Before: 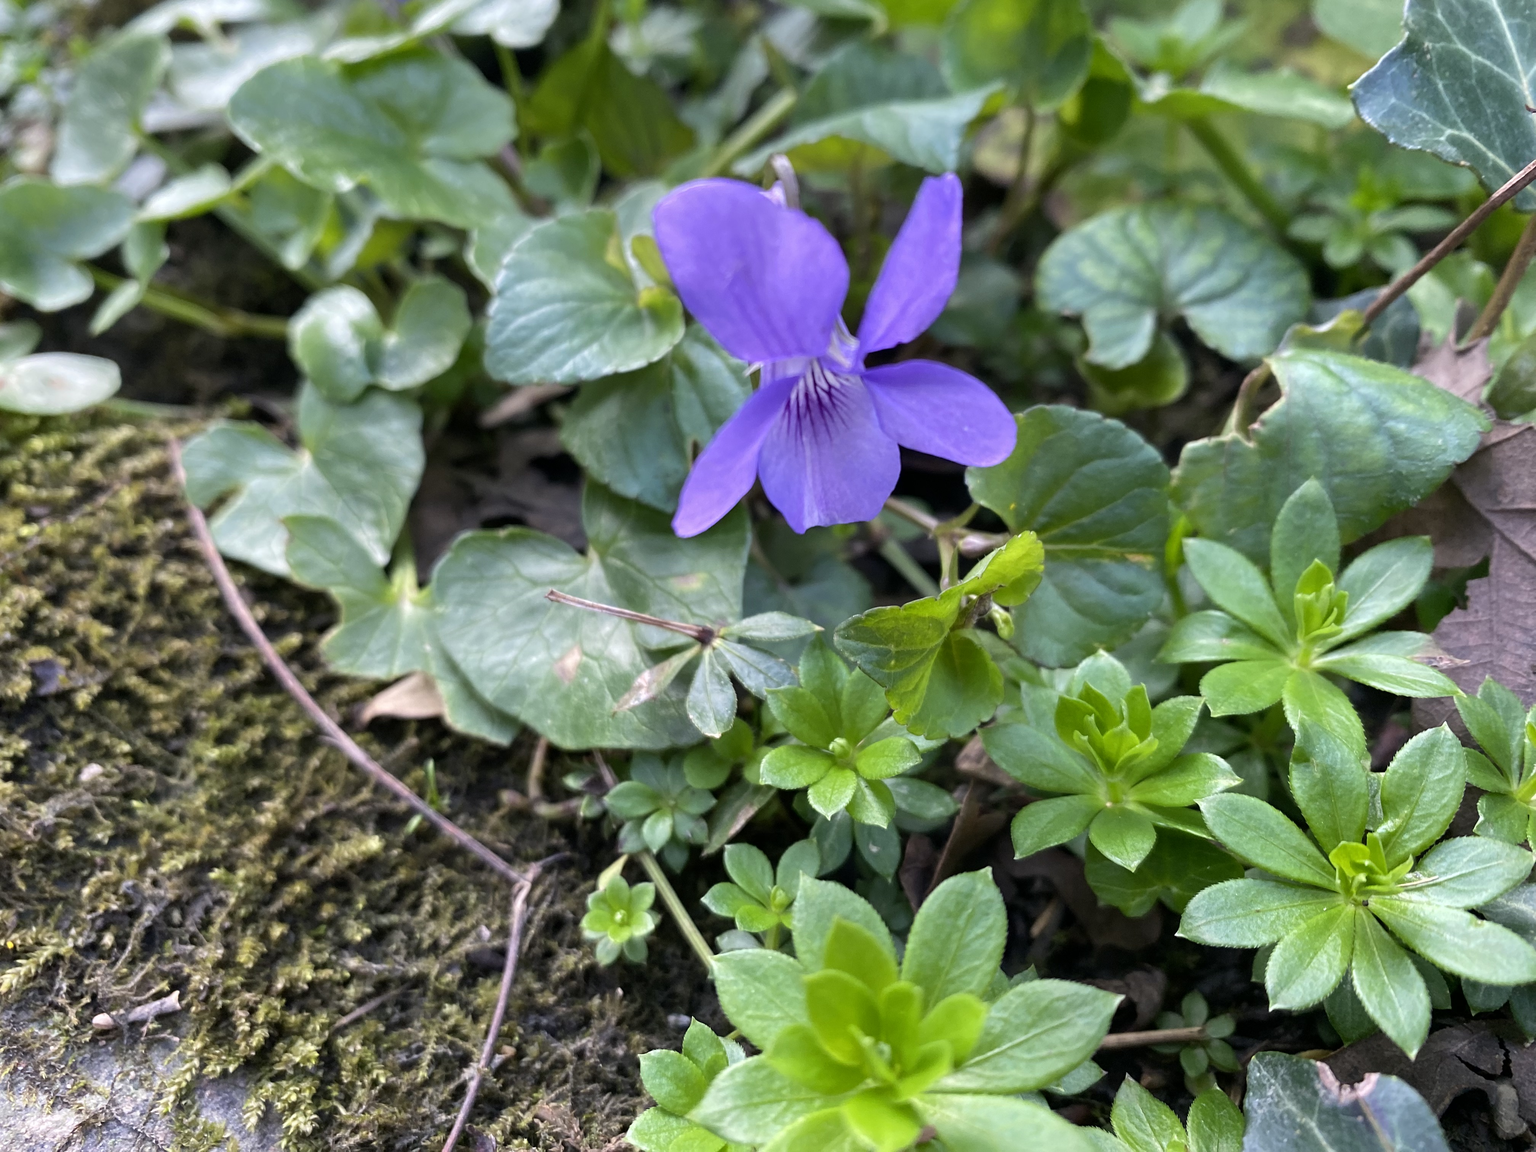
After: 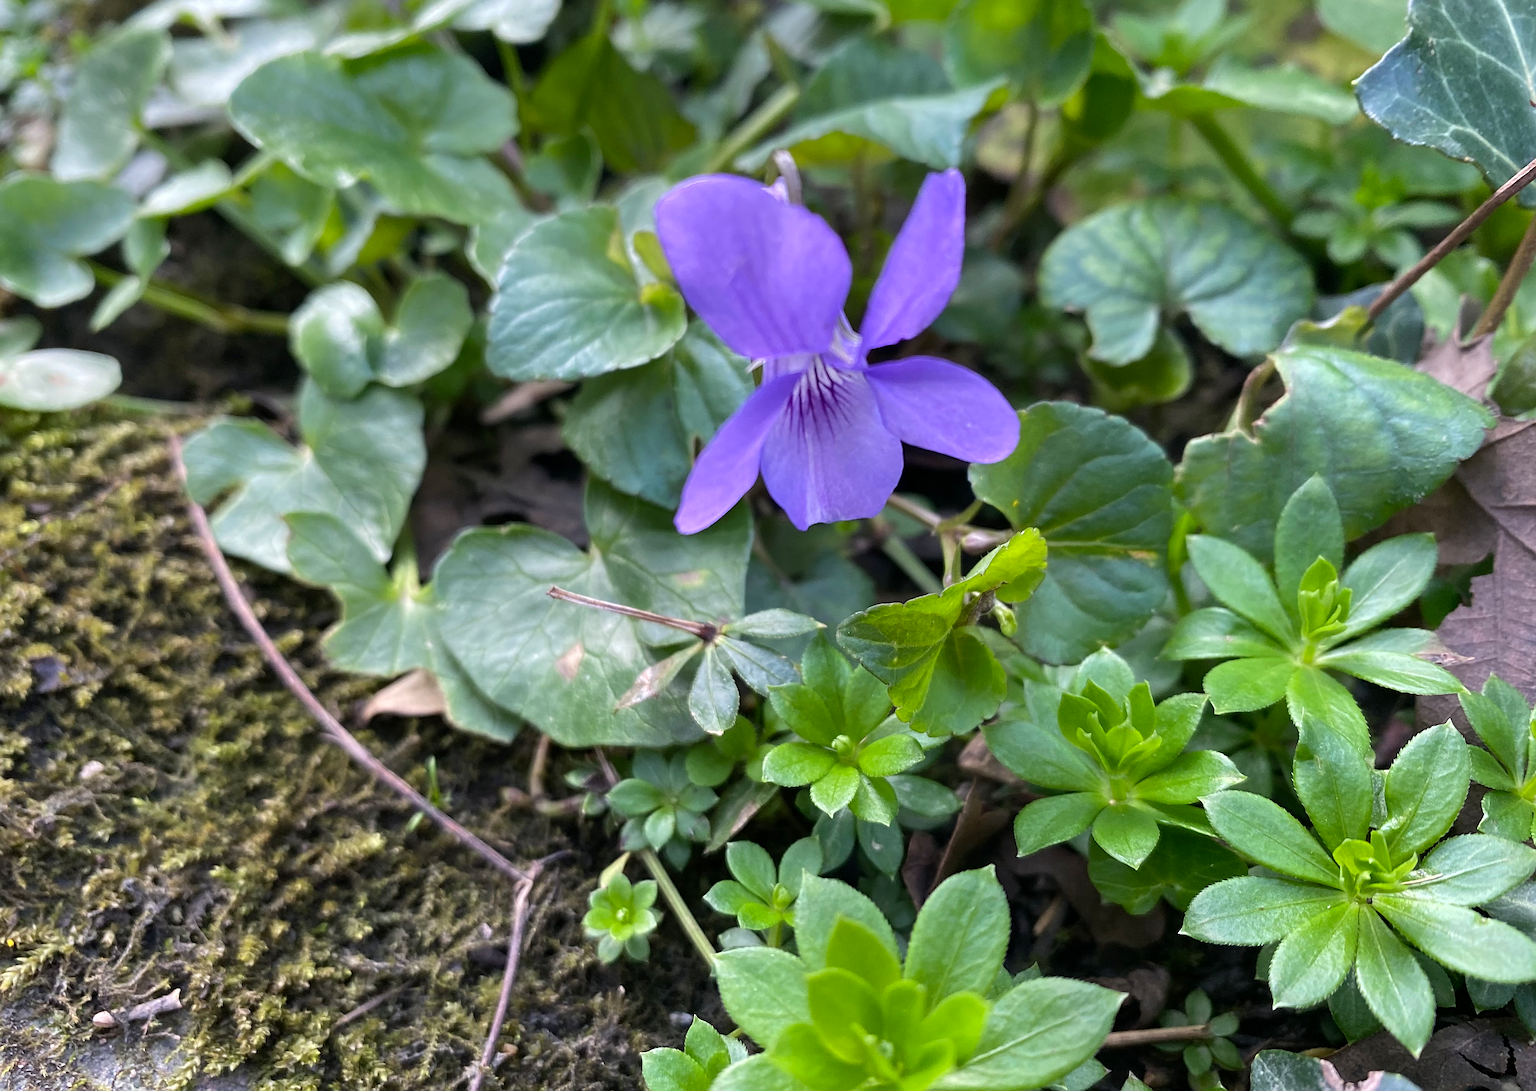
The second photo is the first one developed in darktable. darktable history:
sharpen: on, module defaults
crop: top 0.448%, right 0.264%, bottom 5.045%
